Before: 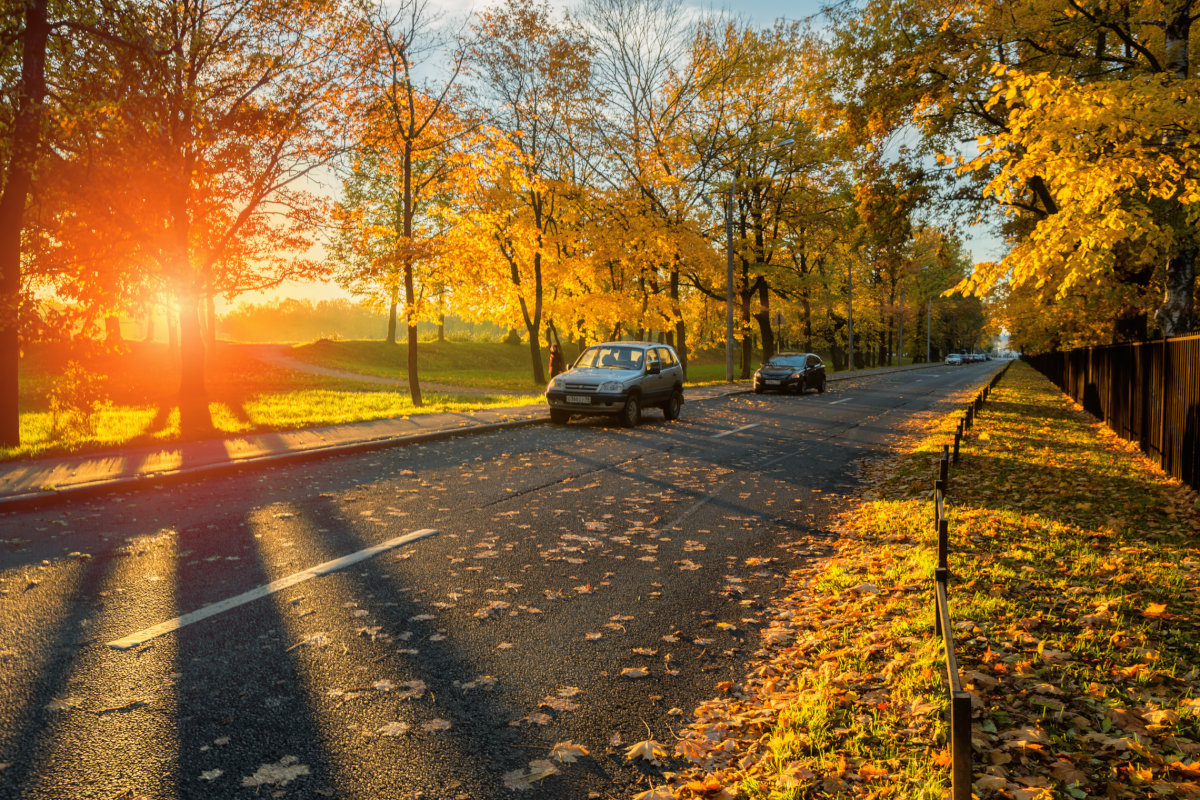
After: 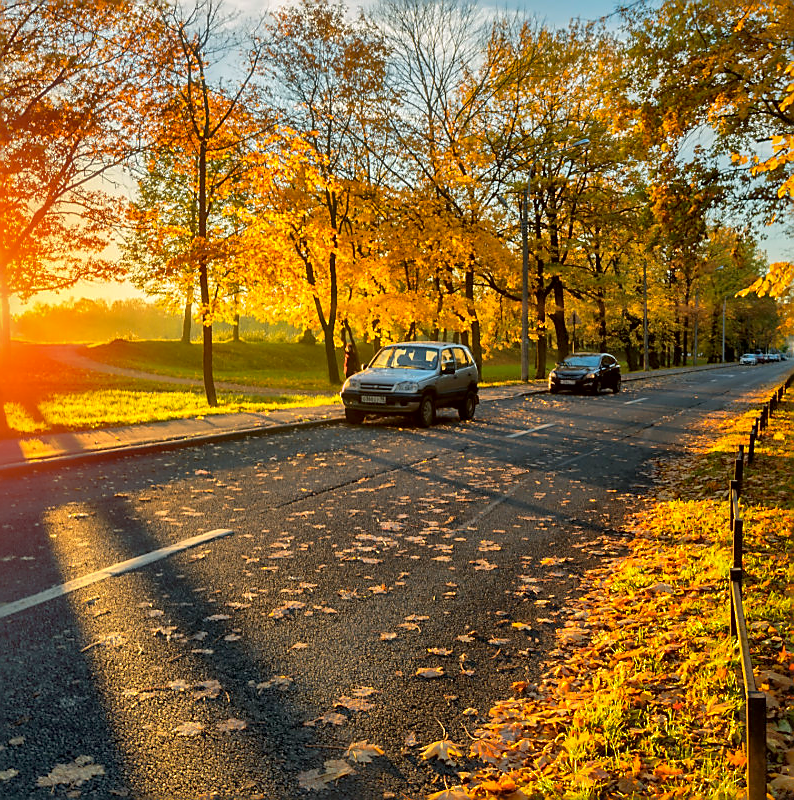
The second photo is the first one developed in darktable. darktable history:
sharpen: radius 1.425, amount 1.237, threshold 0.777
exposure: exposure -0.013 EV, compensate highlight preservation false
crop: left 17.114%, right 16.684%
contrast equalizer: octaves 7, y [[0.5 ×4, 0.467, 0.376], [0.5 ×6], [0.5 ×6], [0 ×6], [0 ×6]]
shadows and highlights: on, module defaults
local contrast: mode bilateral grid, contrast 25, coarseness 60, detail 152%, midtone range 0.2
color zones: curves: ch1 [(0, 0.831) (0.08, 0.771) (0.157, 0.268) (0.241, 0.207) (0.562, -0.005) (0.714, -0.013) (0.876, 0.01) (1, 0.831)], mix -130.13%
